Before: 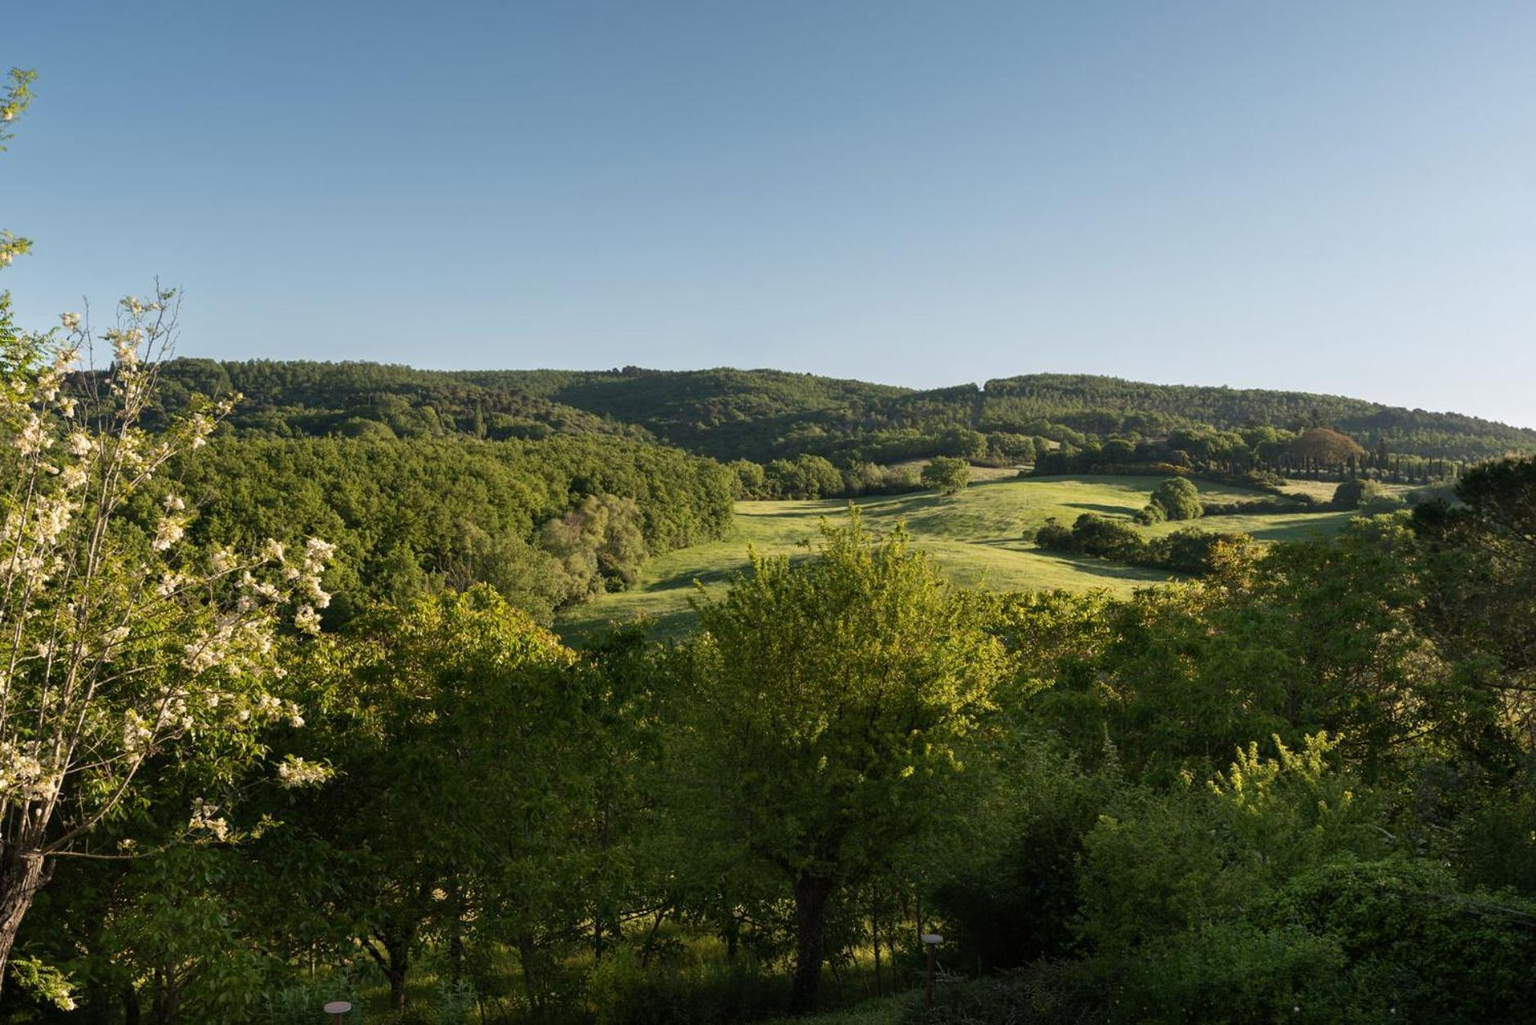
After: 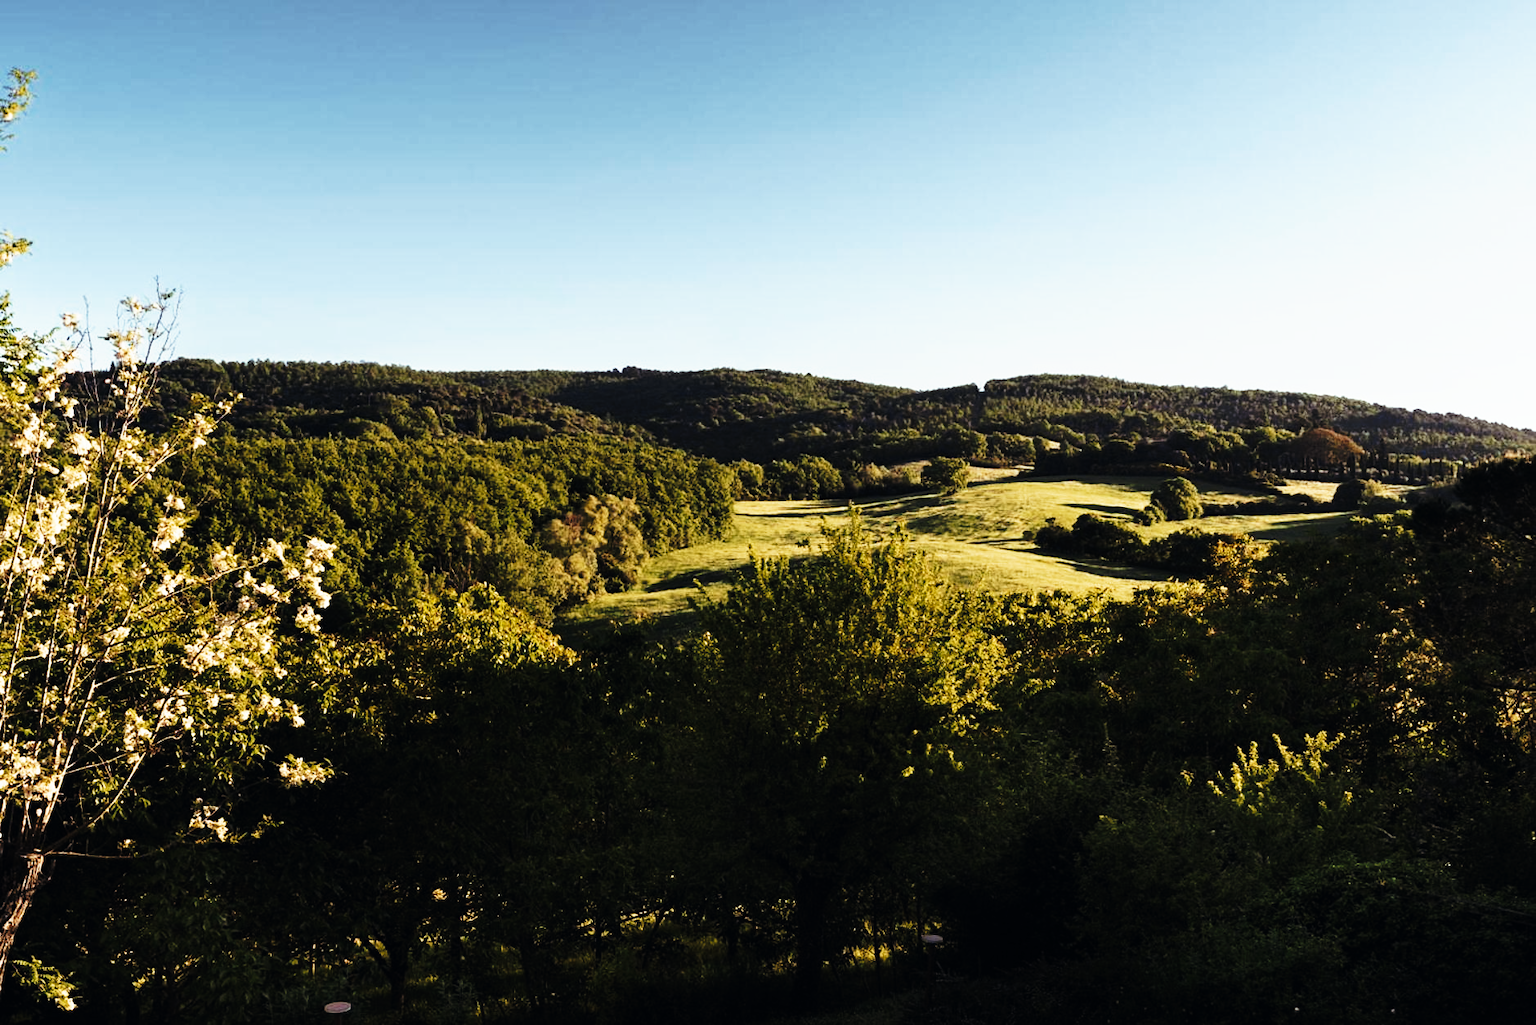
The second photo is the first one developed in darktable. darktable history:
tone curve: curves: ch0 [(0, 0) (0.003, 0.004) (0.011, 0.006) (0.025, 0.008) (0.044, 0.012) (0.069, 0.017) (0.1, 0.021) (0.136, 0.029) (0.177, 0.043) (0.224, 0.062) (0.277, 0.108) (0.335, 0.166) (0.399, 0.301) (0.468, 0.467) (0.543, 0.64) (0.623, 0.803) (0.709, 0.908) (0.801, 0.969) (0.898, 0.988) (1, 1)], preserve colors none
color look up table: target L [72.99, 79.76, 78.35, 94.2, 52.94, 50.86, 69.75, 51.93, 63.38, 48.81, 63.52, 42.63, 55.91, 33.07, 26.65, 200, 68.84, 78.85, 55.13, 56.3, 44.38, 41.45, 51.84, 49.34, 42.06, 39.91, 32.32, 7.289, 86.34, 63.57, 61.72, 47.47, 49.32, 52.6, 45.03, 39.88, 38.47, 38.08, 34.53, 31.76, 28.94, 23.05, 9.073, 53.05, 72.76, 59.12, 48.49, 44.13, 36.44], target a [-1.987, -2.08, -16.59, -3.77, -13.96, -16.55, -14.63, -19.72, -18.57, -12.79, -4.156, -14.55, -3.052, -16.21, -2.479, 0, 3.012, 4.857, 15.04, 17.96, 31.65, 26.31, 6.436, 18.94, 10.74, 17.83, 19.54, 3.009, 1.093, 20.17, 15.53, 35.41, 30.12, 3.566, 33.03, 14.67, 24.84, -1.979, 0.272, 27.78, 21.8, 0.278, 9.219, -13.09, -12.33, -15.64, -10.34, -6.169, -6.281], target b [34.99, 25.08, -3.881, 15.7, -8.466, -0.876, 22.28, 24.61, -6.425, -5.228, 21.92, 7.921, 29.51, 5.988, 15.46, 0, 40.42, 13.12, 30.1, 2.035, -2.187, 27.5, 1.889, 17.69, 25.93, 29.49, 29.34, 1.199, -2.203, -17.7, -14.87, -22.98, -14.36, -24.41, -21.54, -9.021, -11.24, -14.1, -14.49, -28.27, -21.63, -15.71, -14.12, -10.77, -18.68, -20.39, -10.25, -13.05, -4.789], num patches 49
